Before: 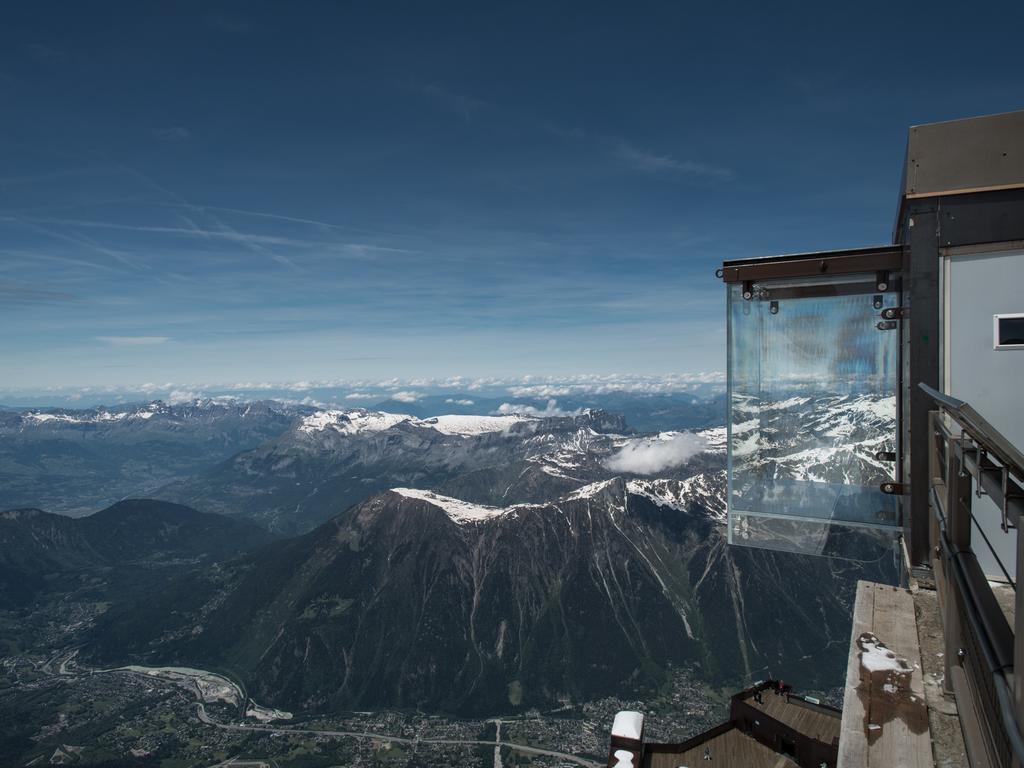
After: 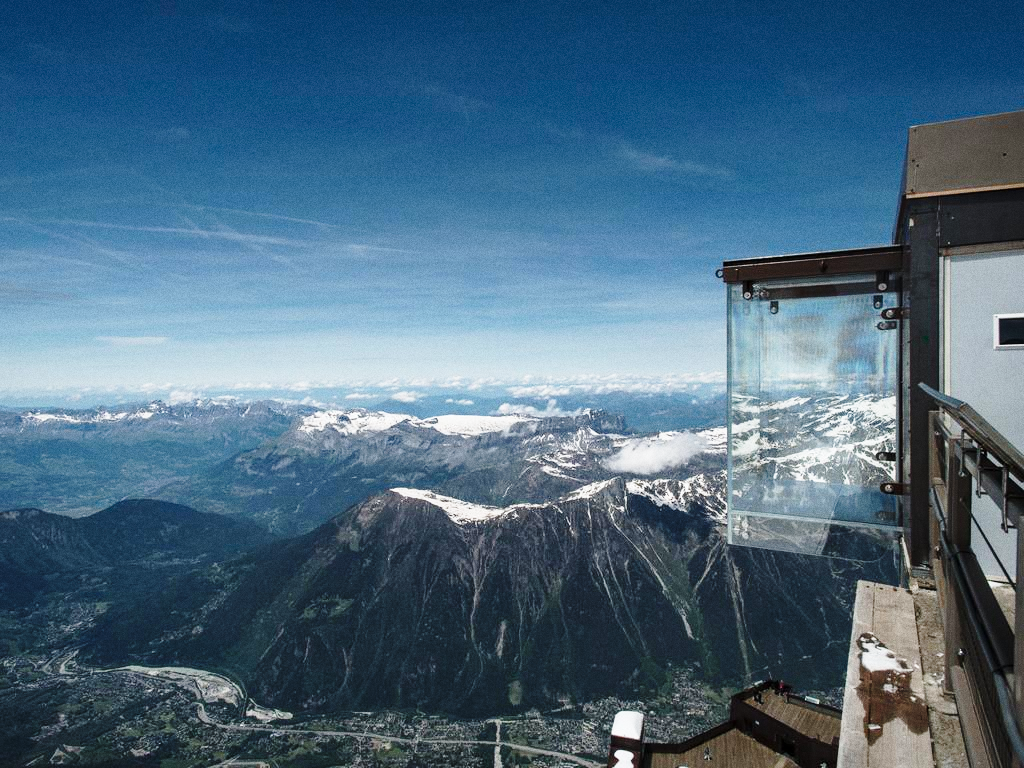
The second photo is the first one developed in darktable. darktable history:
base curve: curves: ch0 [(0, 0) (0.028, 0.03) (0.121, 0.232) (0.46, 0.748) (0.859, 0.968) (1, 1)], preserve colors none
grain: strength 26%
